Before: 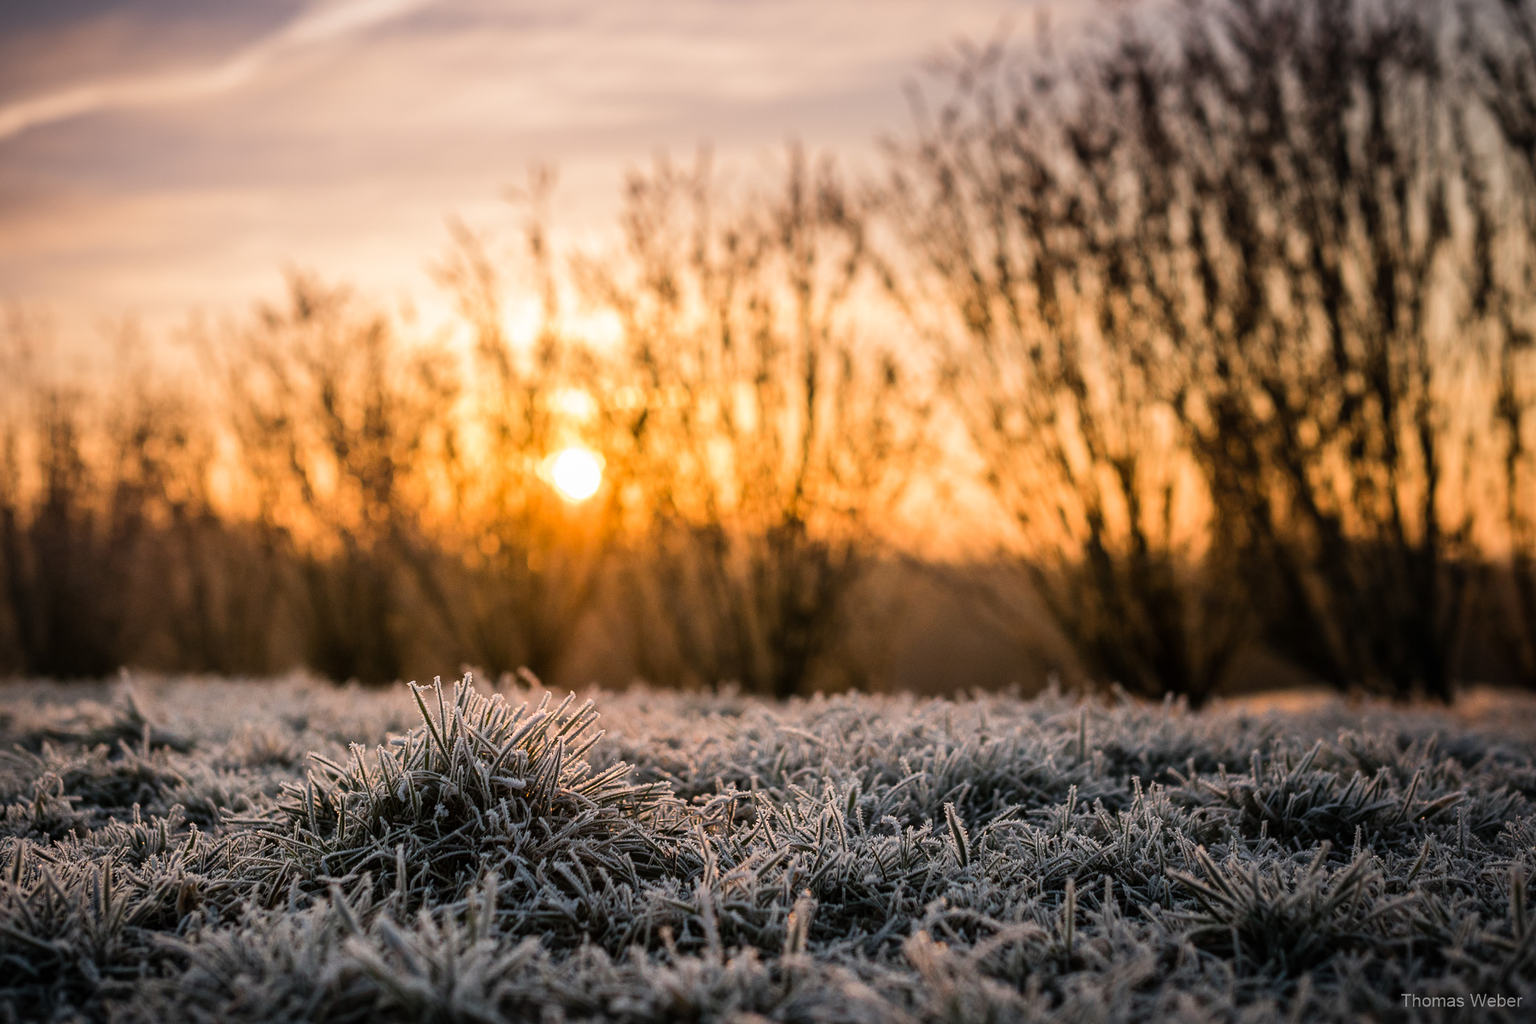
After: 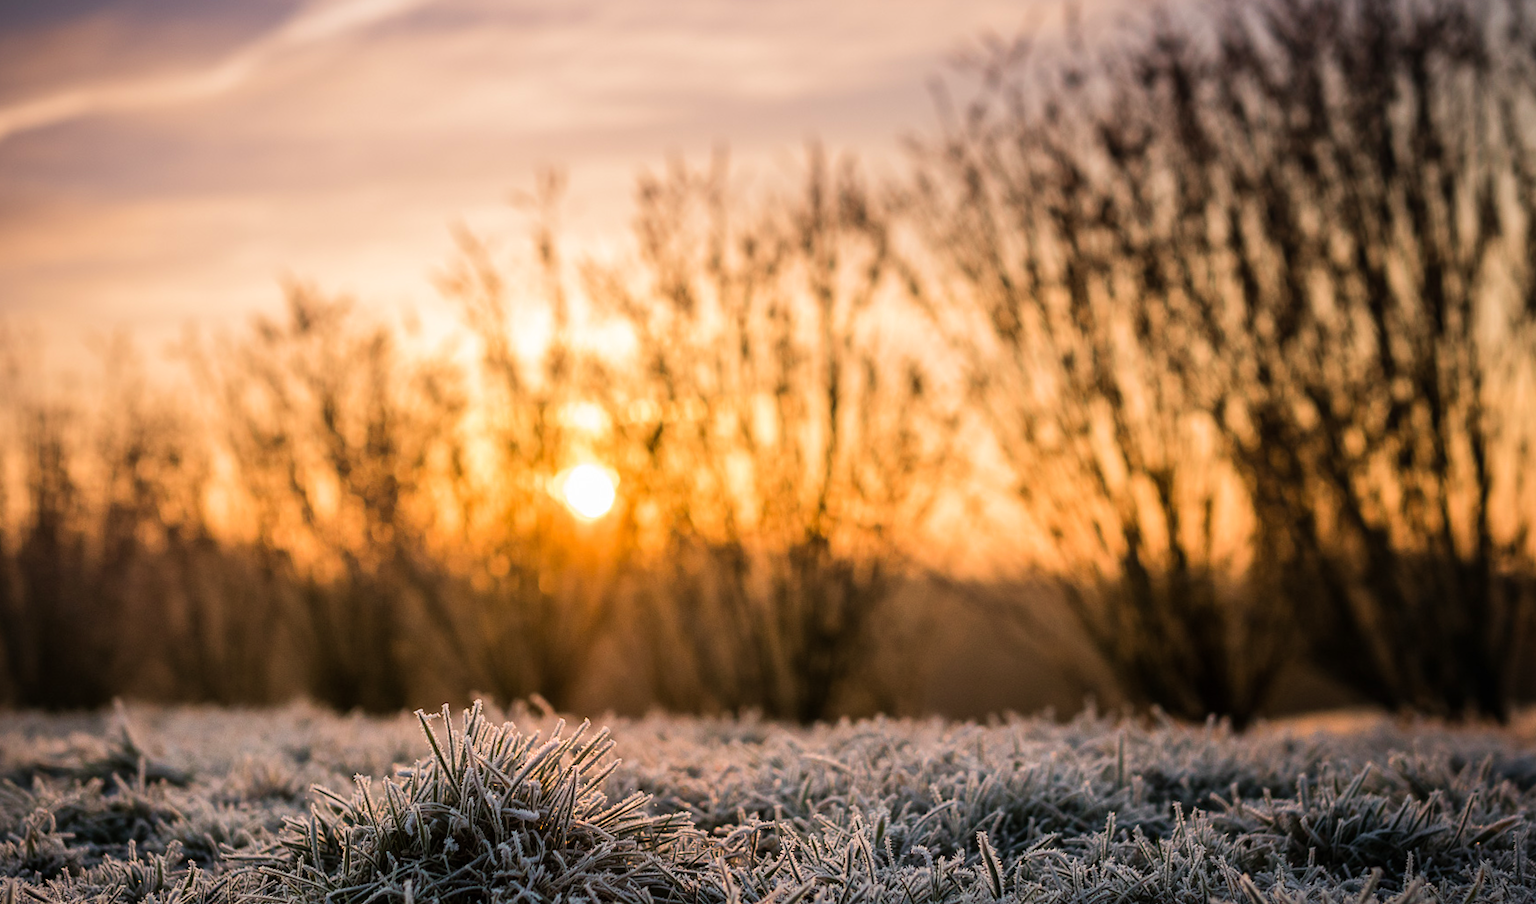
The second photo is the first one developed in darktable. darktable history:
crop and rotate: angle 0.505°, left 0.219%, right 2.866%, bottom 14.303%
velvia: on, module defaults
